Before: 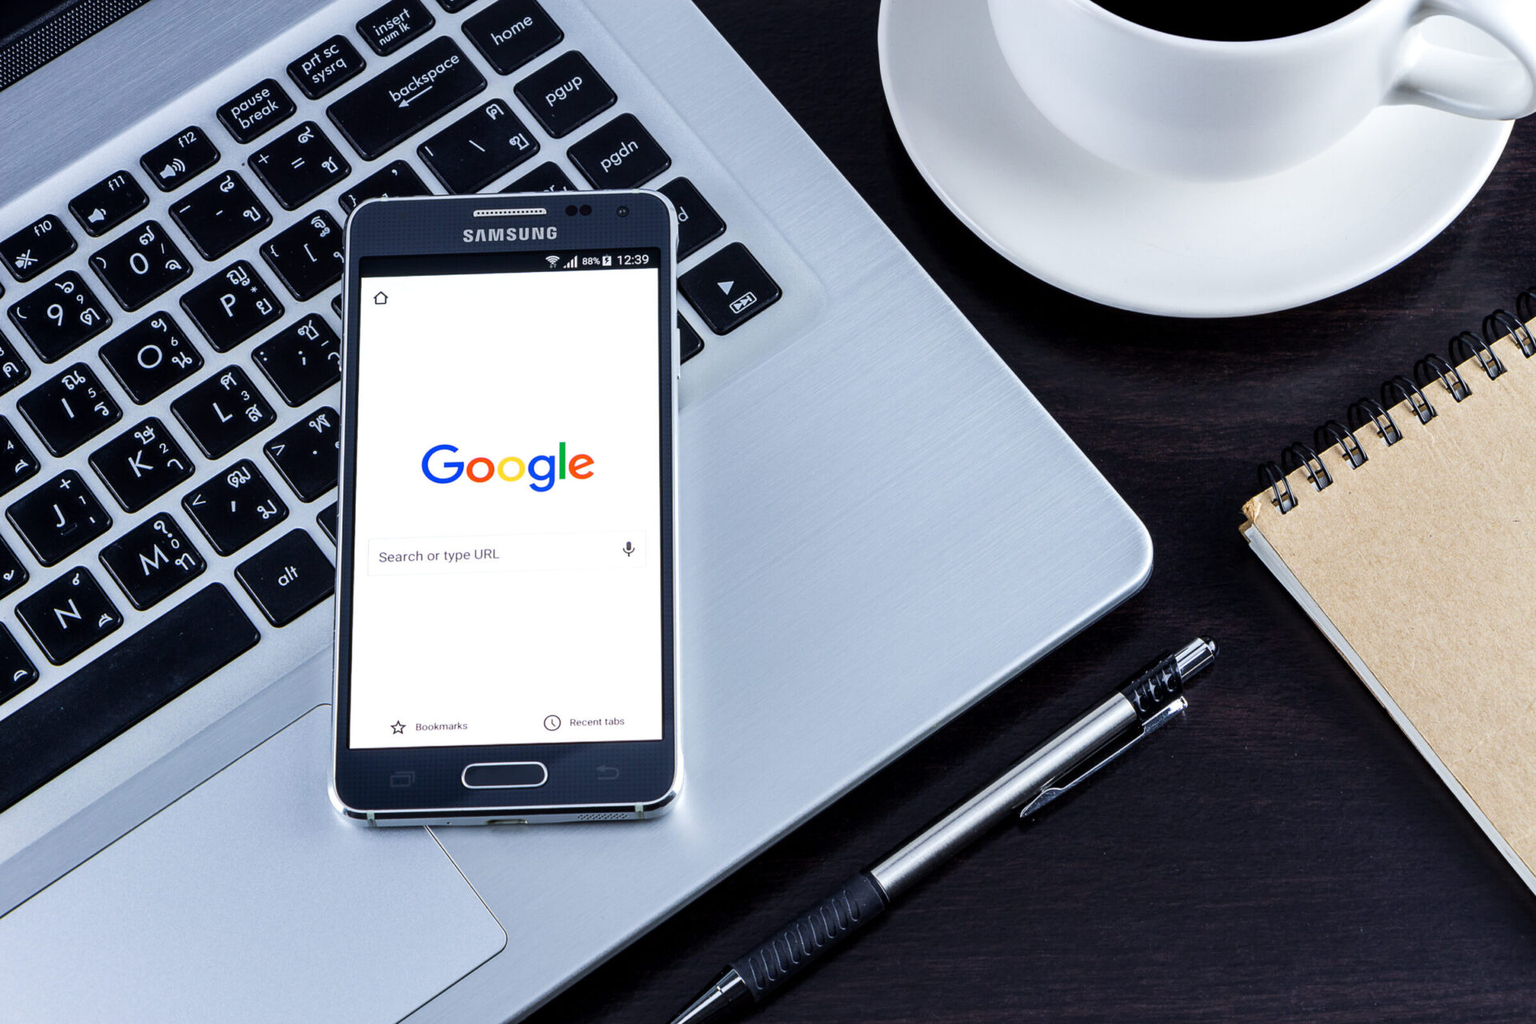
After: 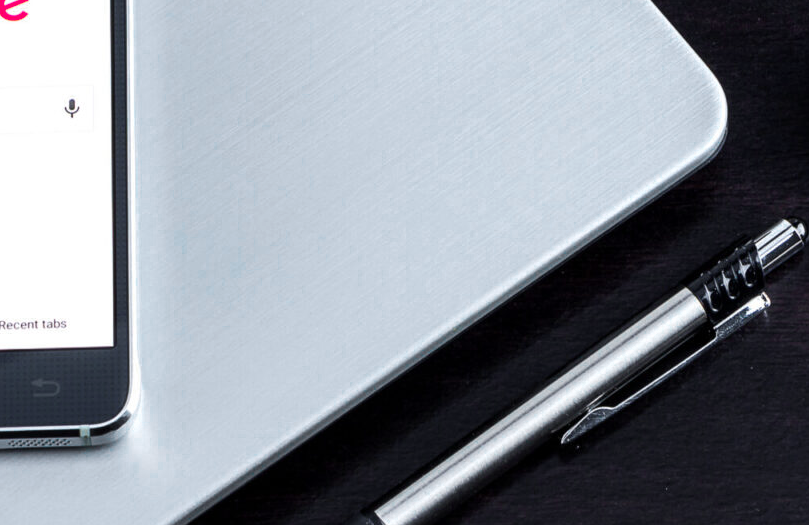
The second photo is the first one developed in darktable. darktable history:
color zones: curves: ch0 [(0, 0.533) (0.126, 0.533) (0.234, 0.533) (0.368, 0.357) (0.5, 0.5) (0.625, 0.5) (0.74, 0.637) (0.875, 0.5)]; ch1 [(0.004, 0.708) (0.129, 0.662) (0.25, 0.5) (0.375, 0.331) (0.496, 0.396) (0.625, 0.649) (0.739, 0.26) (0.875, 0.5) (1, 0.478)]; ch2 [(0, 0.409) (0.132, 0.403) (0.236, 0.558) (0.379, 0.448) (0.5, 0.5) (0.625, 0.5) (0.691, 0.39) (0.875, 0.5)]
crop: left 37.221%, top 45.169%, right 20.63%, bottom 13.777%
